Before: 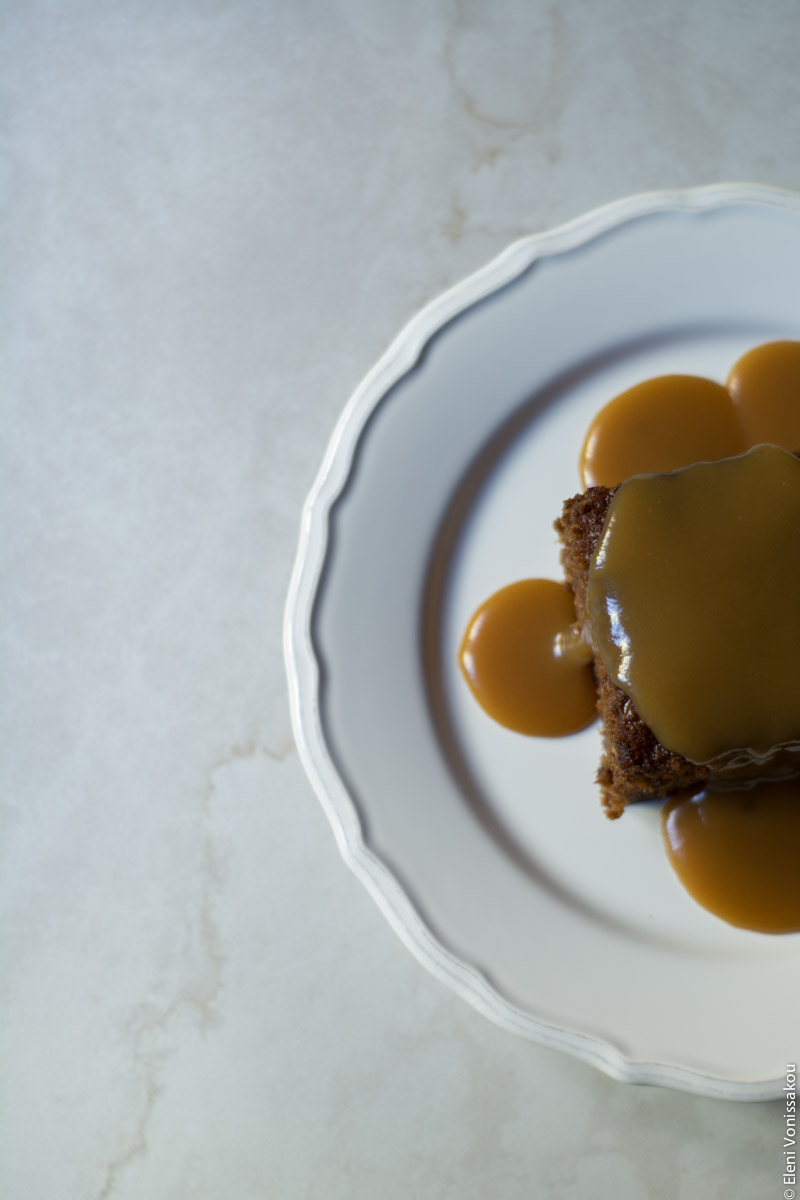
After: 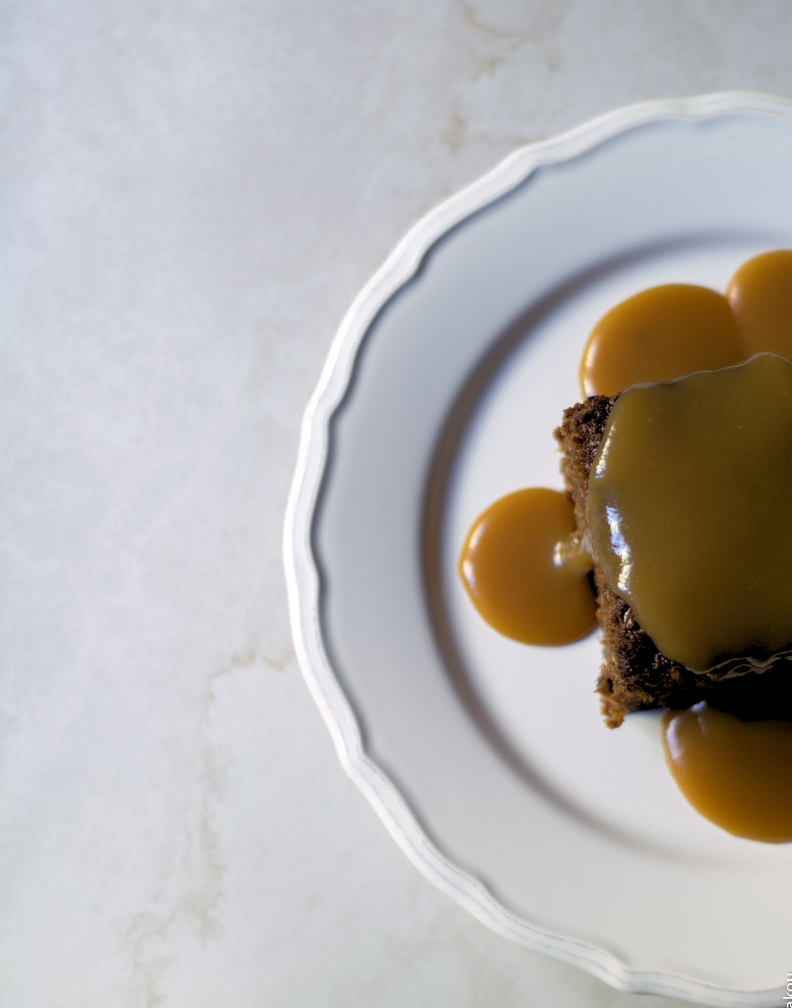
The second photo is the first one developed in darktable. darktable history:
rgb levels: levels [[0.013, 0.434, 0.89], [0, 0.5, 1], [0, 0.5, 1]]
color correction: highlights a* 3.84, highlights b* 5.07
crop: top 7.625%, bottom 8.027%
white balance: red 0.98, blue 1.034
